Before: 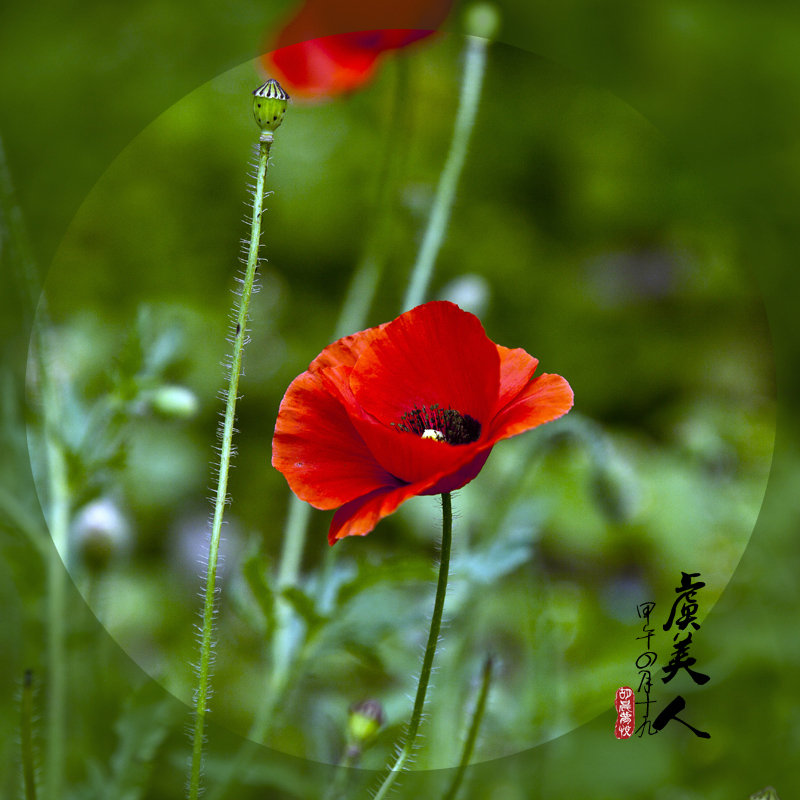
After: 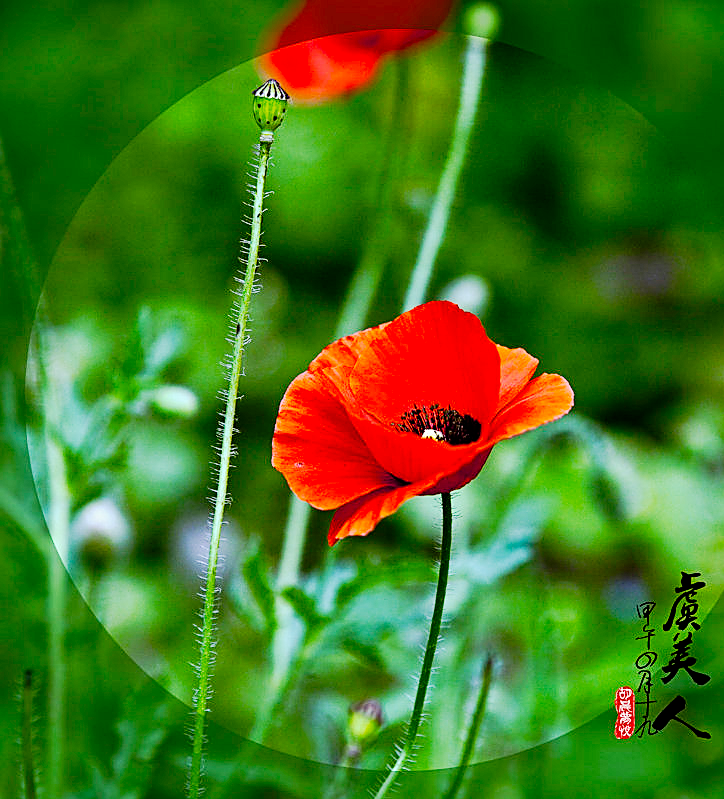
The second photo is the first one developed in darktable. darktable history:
crop: right 9.477%, bottom 0.017%
contrast equalizer: y [[0.5 ×4, 0.467, 0.376], [0.5 ×6], [0.5 ×6], [0 ×6], [0 ×6]], mix -0.999
exposure: compensate highlight preservation false
sharpen: on, module defaults
tone curve: curves: ch0 [(0, 0) (0.037, 0.011) (0.135, 0.093) (0.266, 0.281) (0.461, 0.555) (0.581, 0.716) (0.675, 0.793) (0.767, 0.849) (0.91, 0.924) (1, 0.979)]; ch1 [(0, 0) (0.292, 0.278) (0.419, 0.423) (0.493, 0.492) (0.506, 0.5) (0.534, 0.529) (0.562, 0.562) (0.641, 0.663) (0.754, 0.76) (1, 1)]; ch2 [(0, 0) (0.294, 0.3) (0.361, 0.372) (0.429, 0.445) (0.478, 0.486) (0.502, 0.498) (0.518, 0.522) (0.531, 0.549) (0.561, 0.579) (0.64, 0.645) (0.7, 0.7) (0.861, 0.808) (1, 0.951)], preserve colors none
